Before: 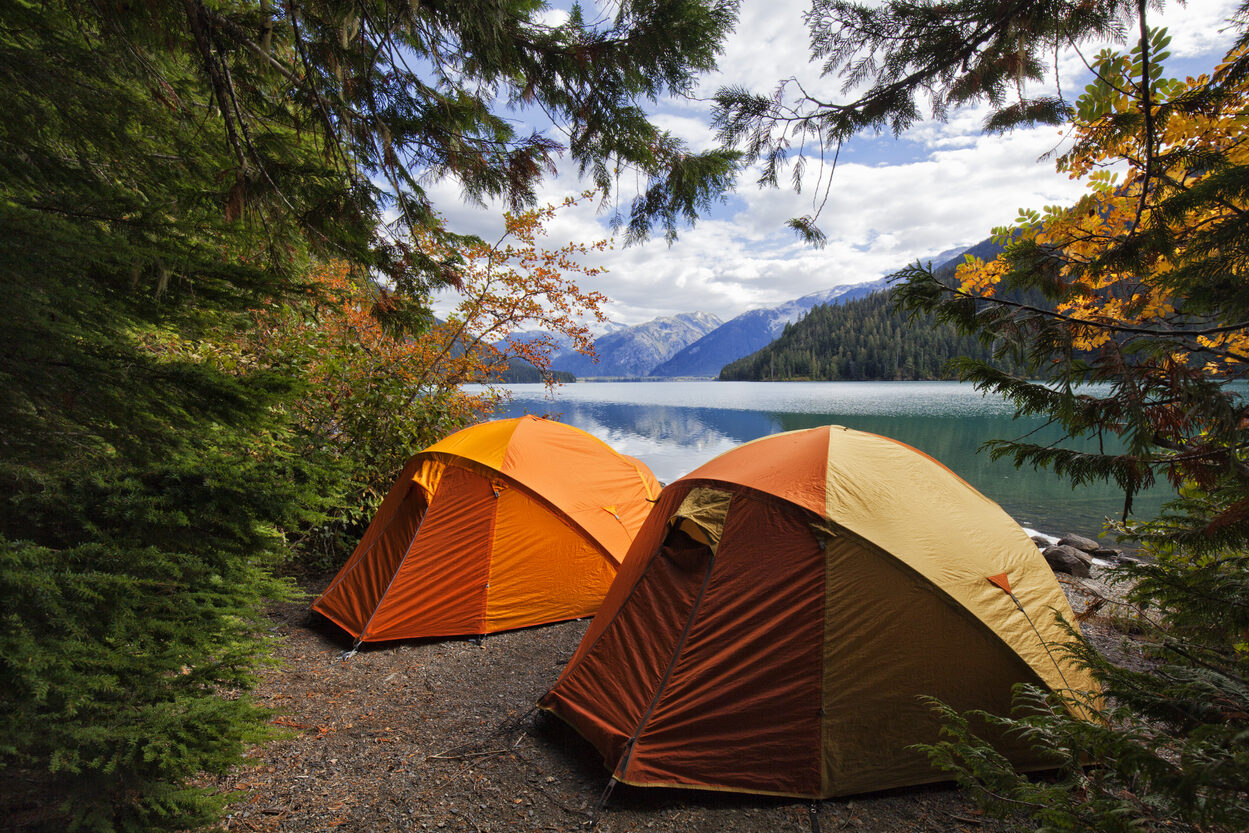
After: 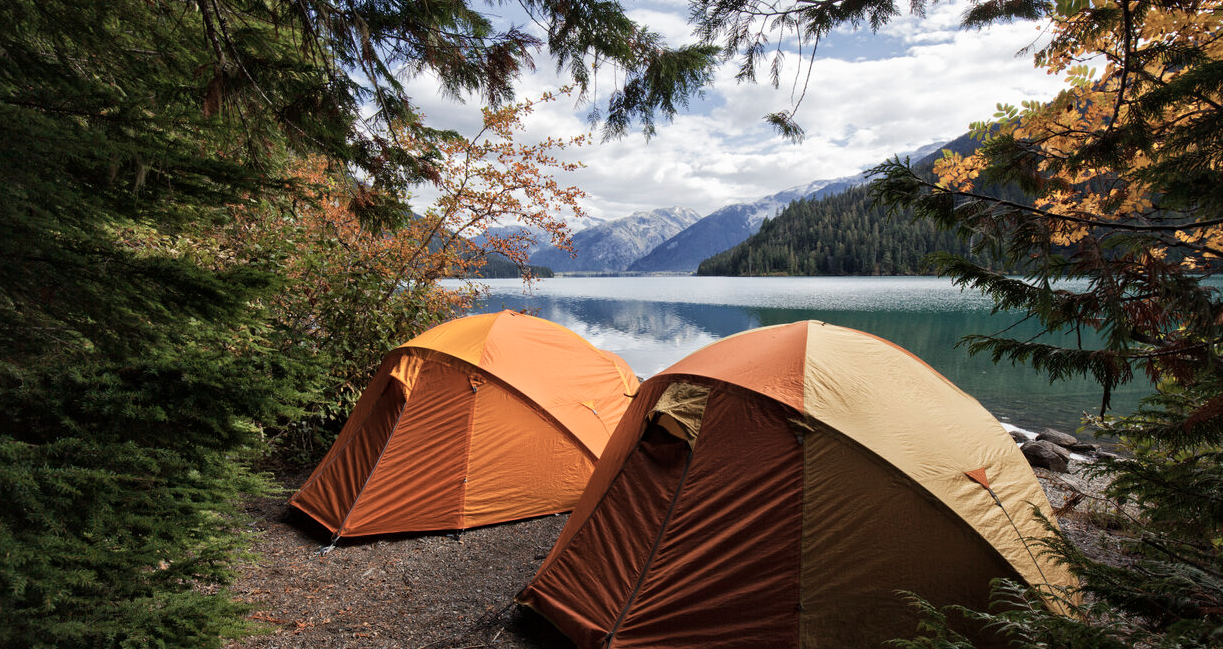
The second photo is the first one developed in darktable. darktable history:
contrast brightness saturation: contrast 0.1, saturation -0.36
tone equalizer: on, module defaults
crop and rotate: left 1.814%, top 12.818%, right 0.25%, bottom 9.225%
